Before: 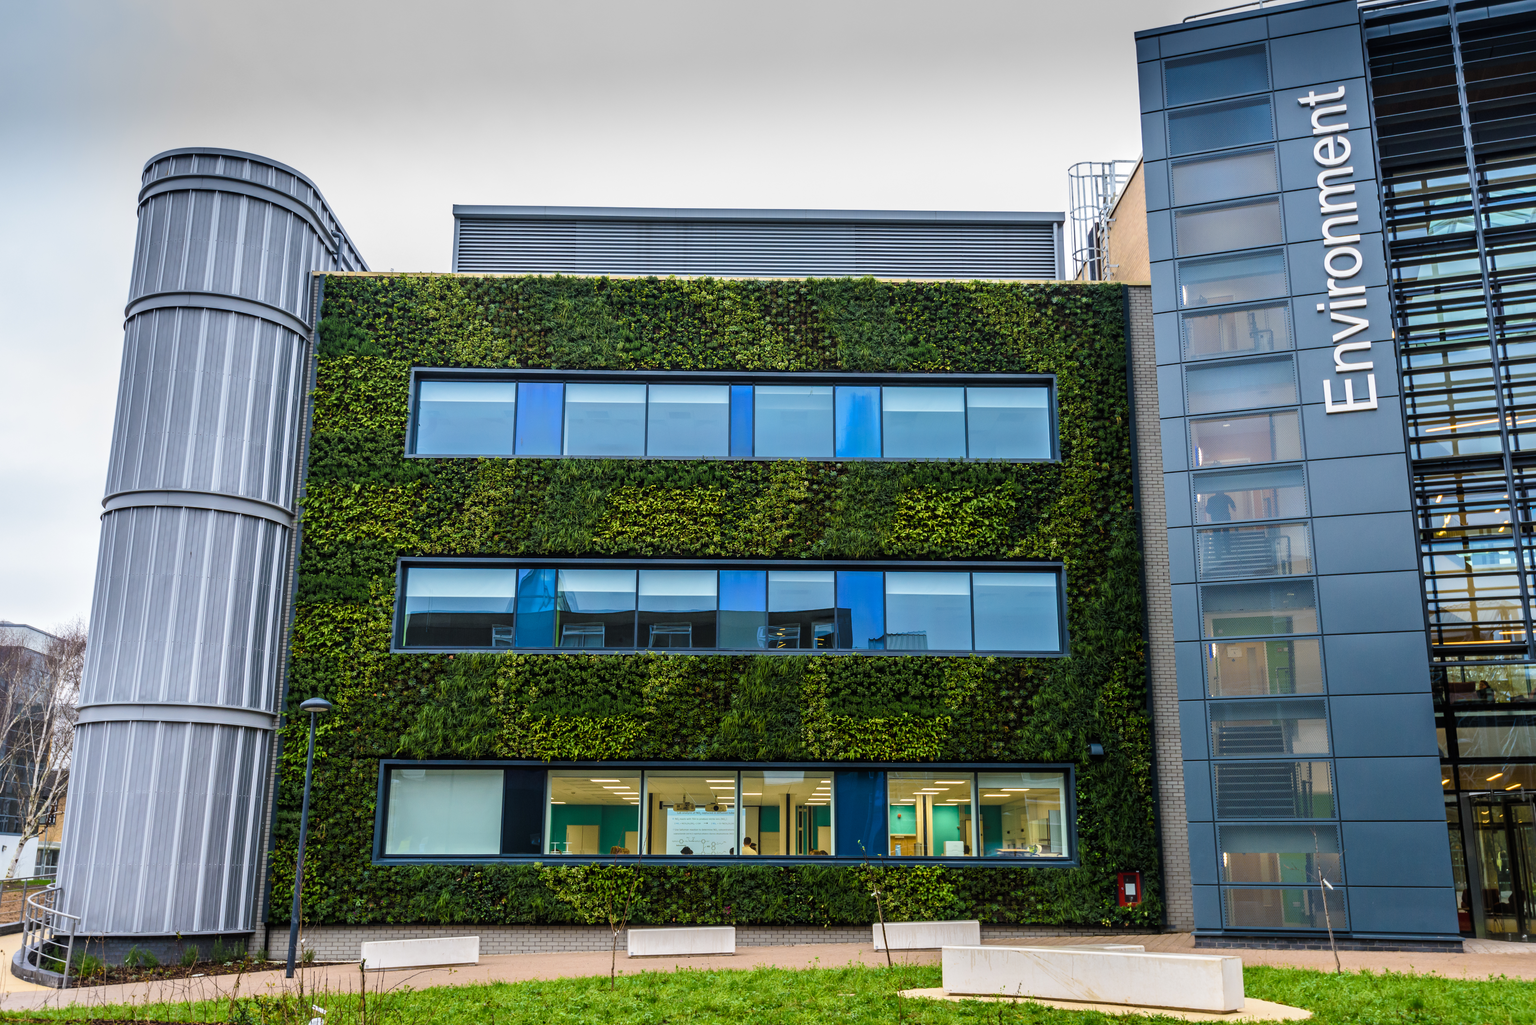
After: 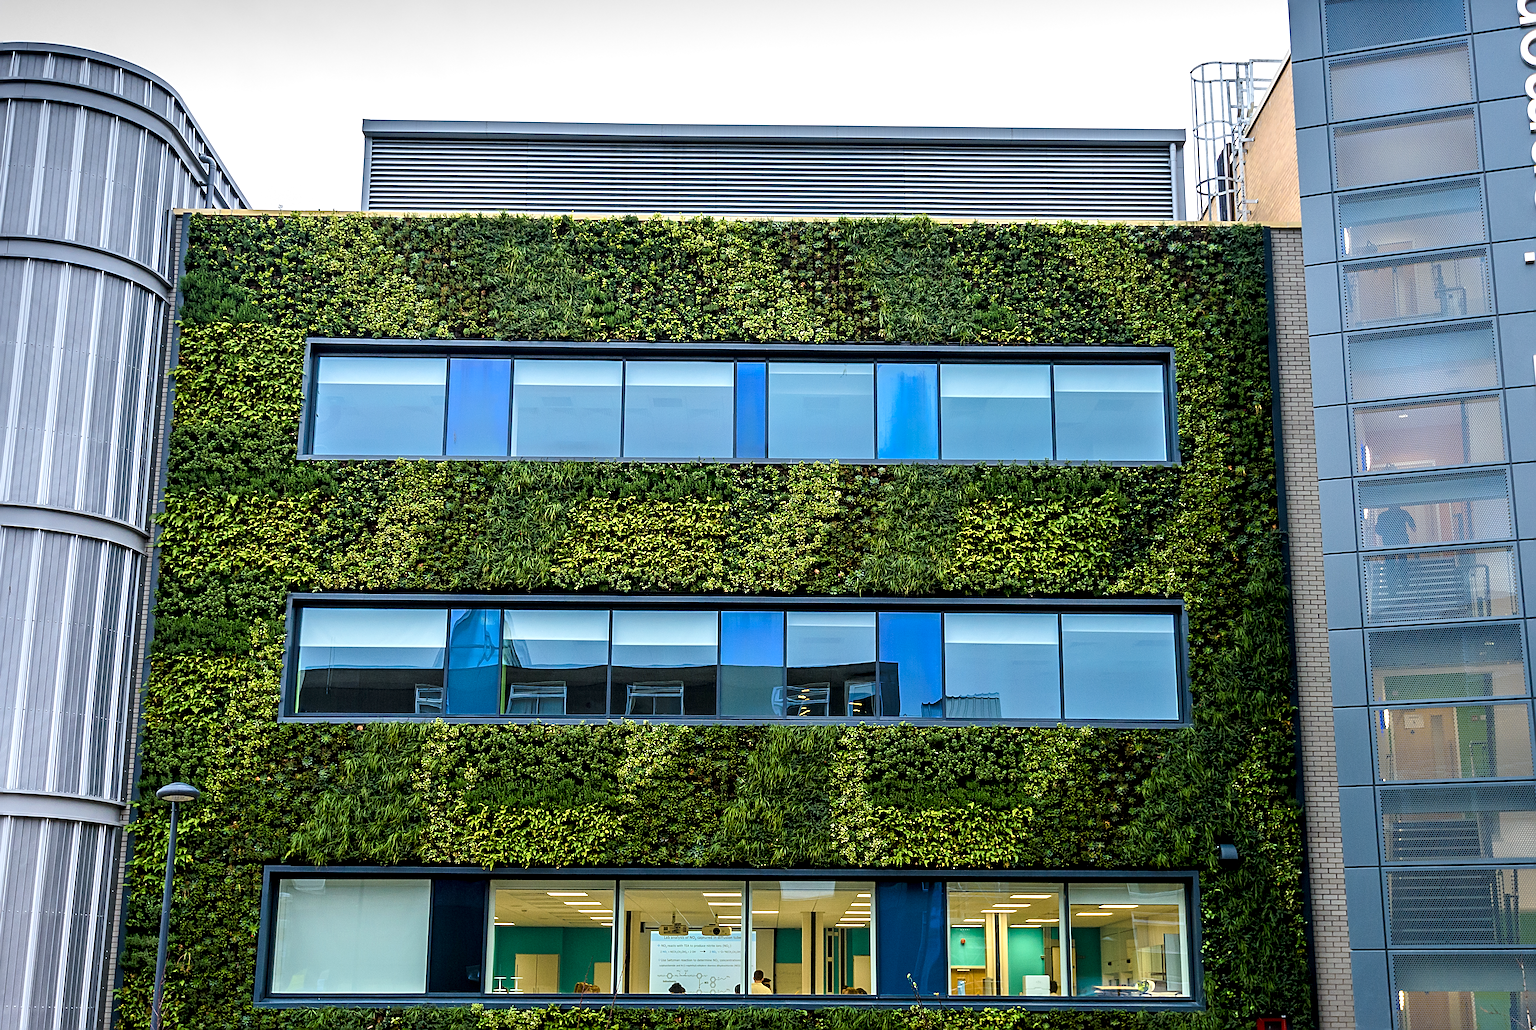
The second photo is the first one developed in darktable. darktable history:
crop and rotate: left 11.986%, top 11.399%, right 13.686%, bottom 13.87%
sharpen: radius 3.711, amount 0.939
exposure: black level correction 0.005, exposure 0.281 EV, compensate highlight preservation false
